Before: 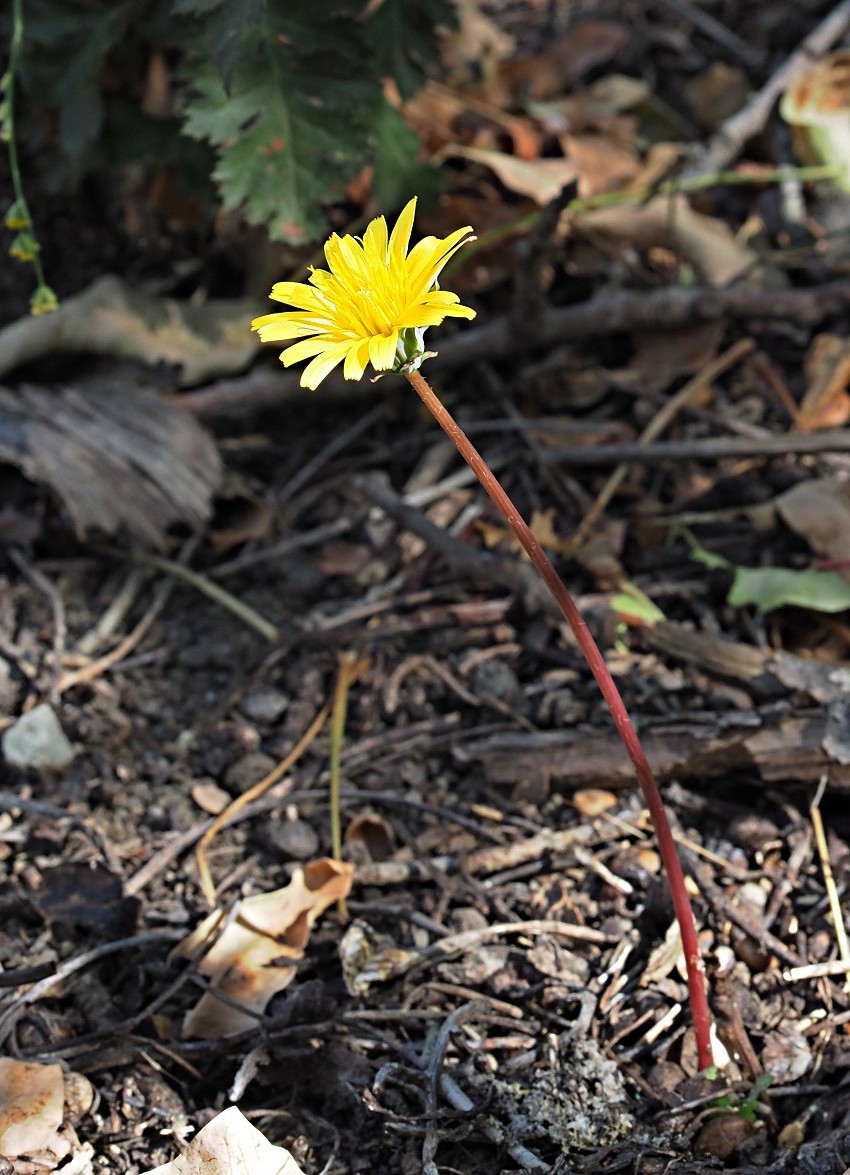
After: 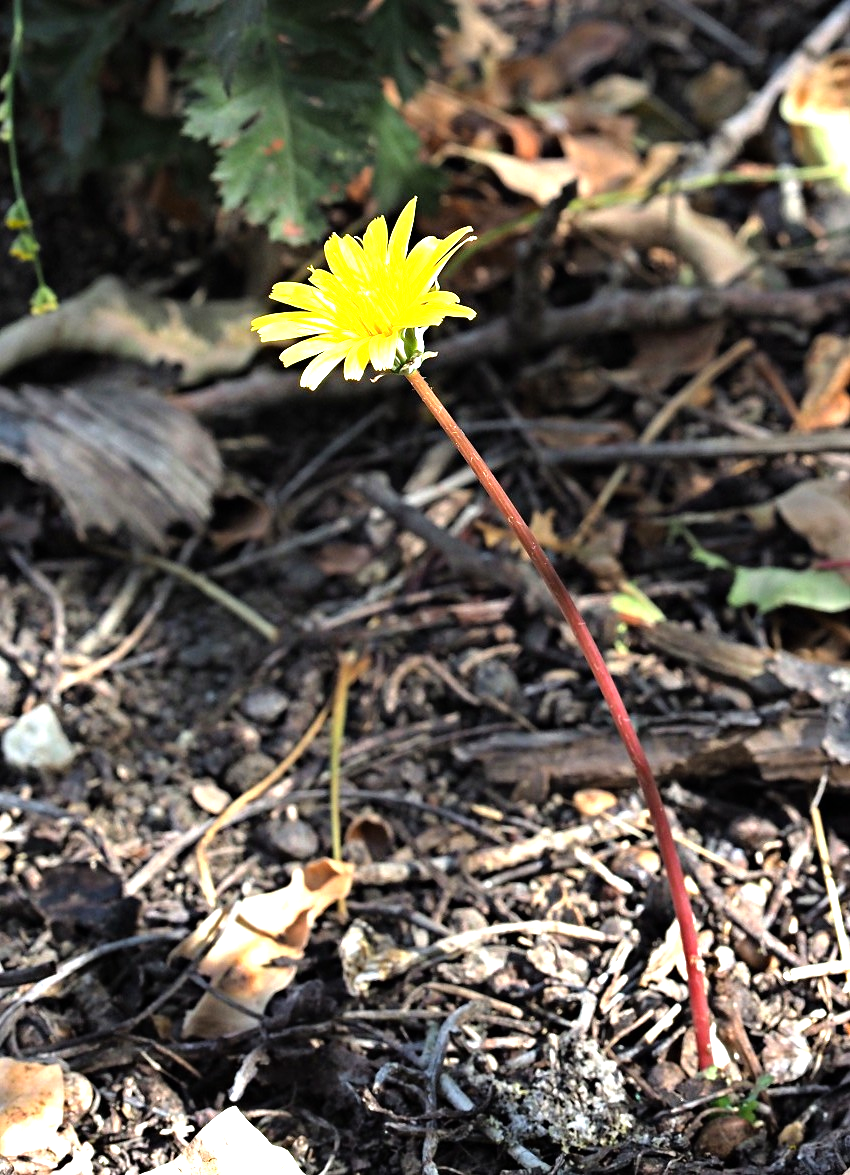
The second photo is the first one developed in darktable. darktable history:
exposure: exposure 0.374 EV, compensate highlight preservation false
tone equalizer: -8 EV -0.747 EV, -7 EV -0.694 EV, -6 EV -0.586 EV, -5 EV -0.421 EV, -3 EV 0.369 EV, -2 EV 0.6 EV, -1 EV 0.69 EV, +0 EV 0.734 EV
